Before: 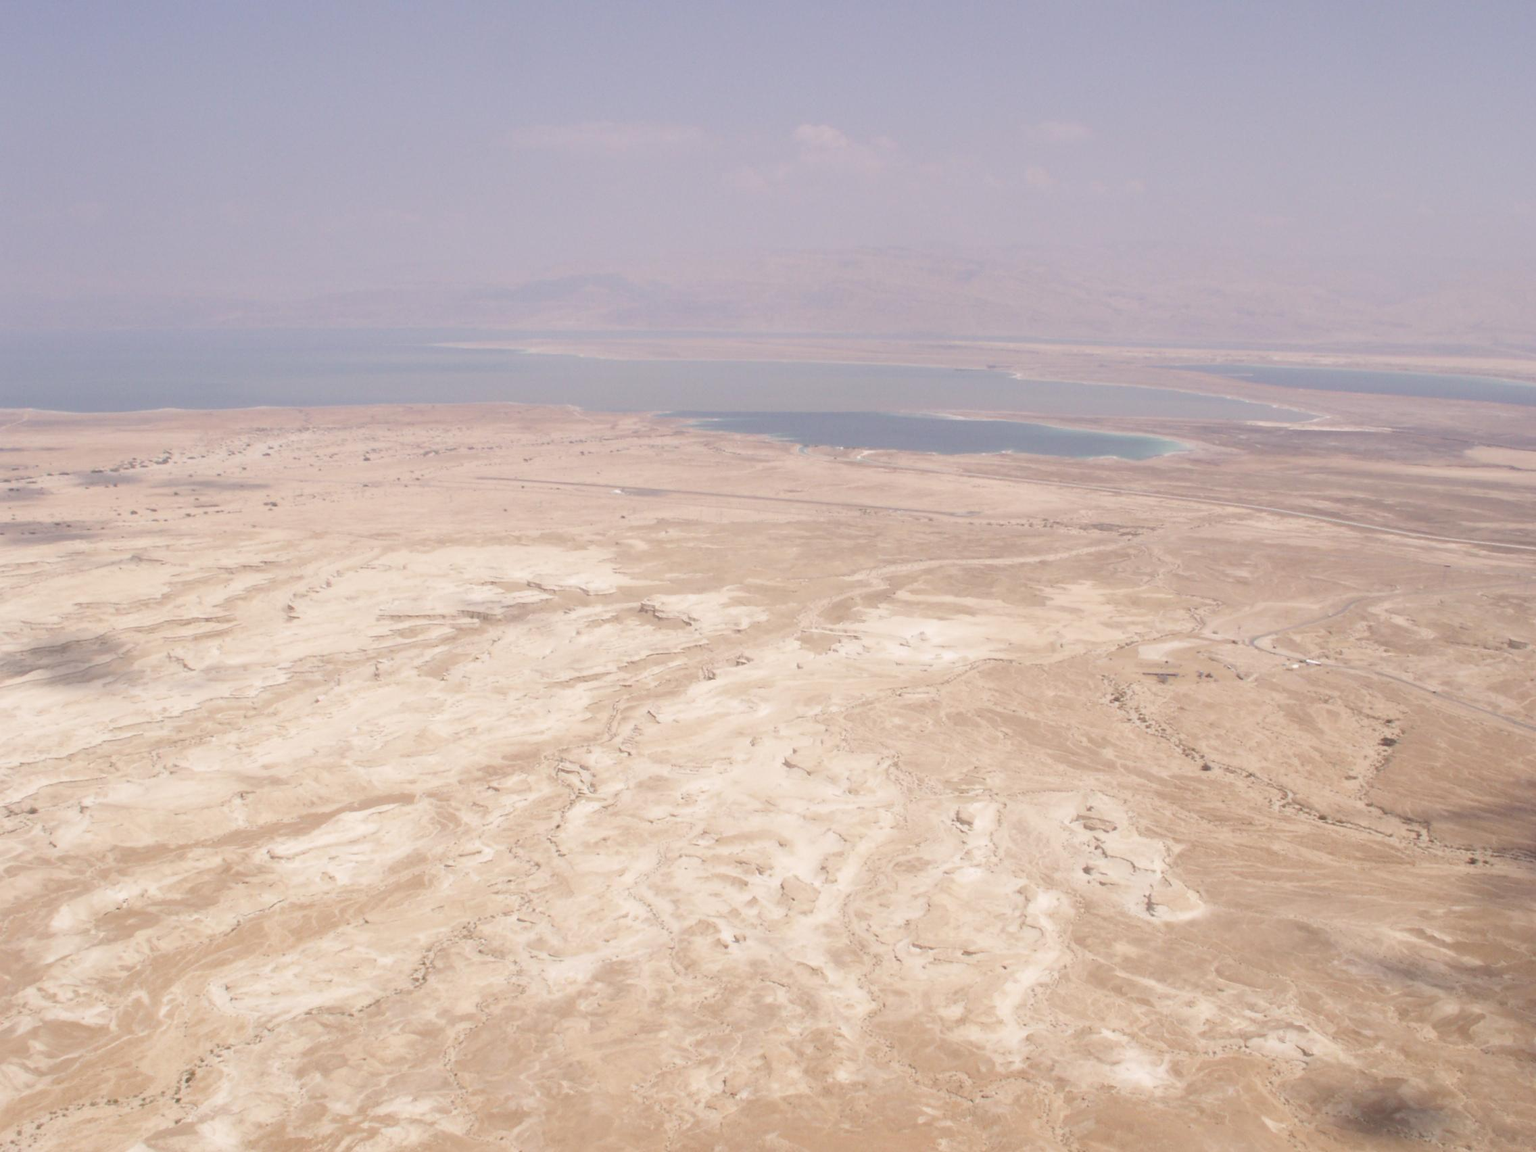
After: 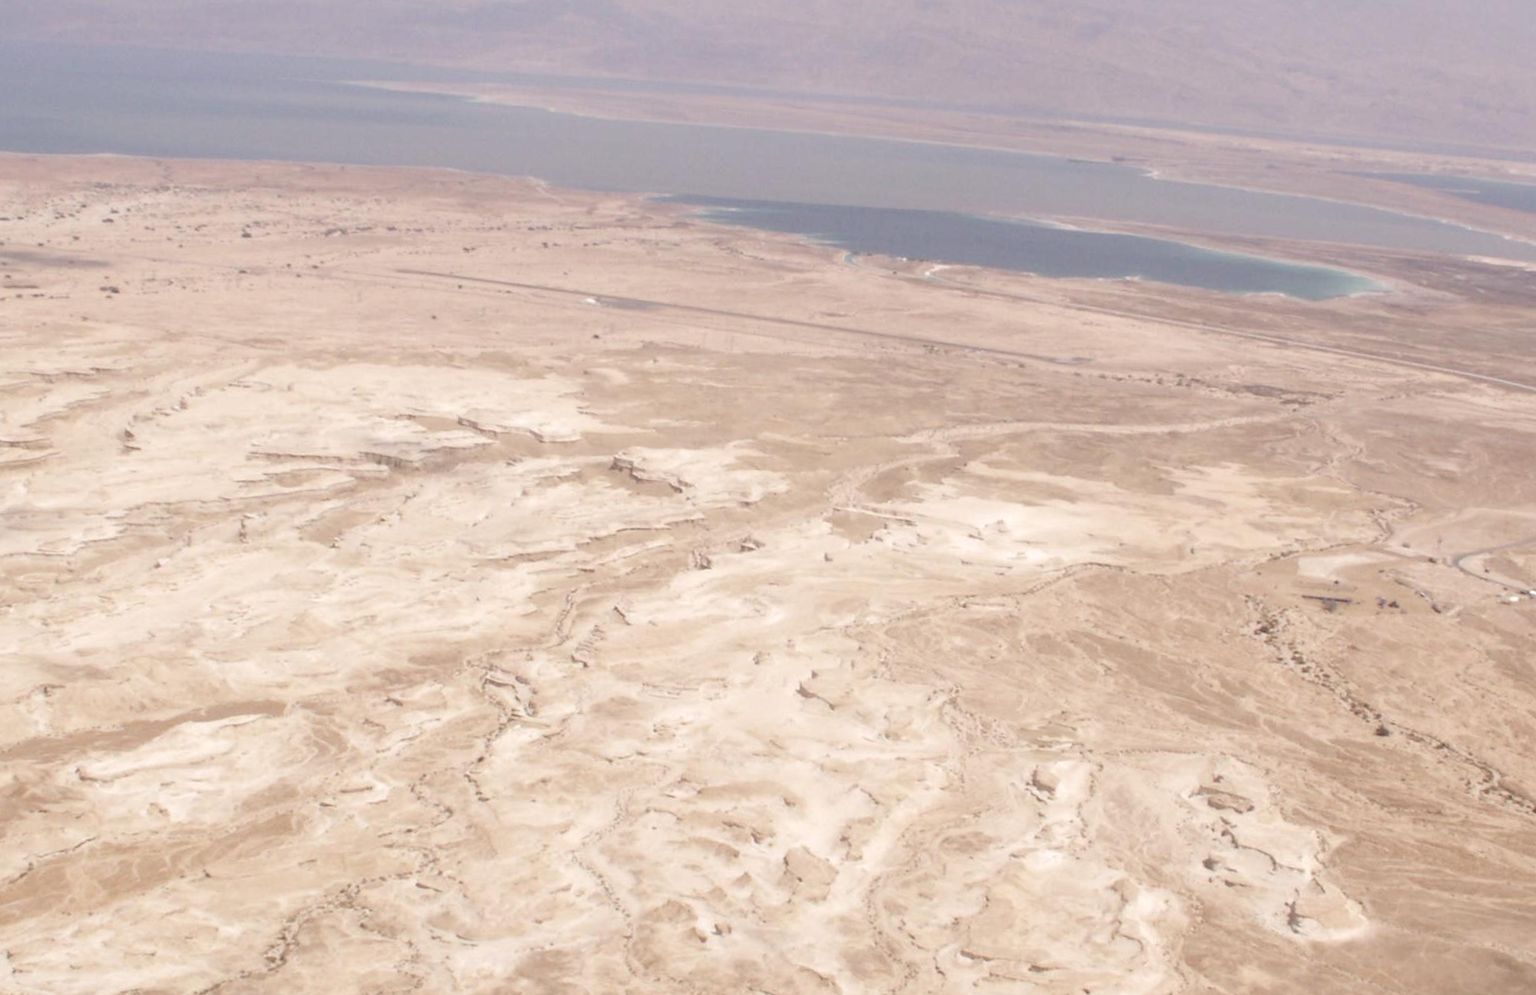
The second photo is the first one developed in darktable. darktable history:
crop and rotate: angle -3.43°, left 9.924%, top 20.995%, right 12.279%, bottom 11.786%
local contrast: detail 130%
